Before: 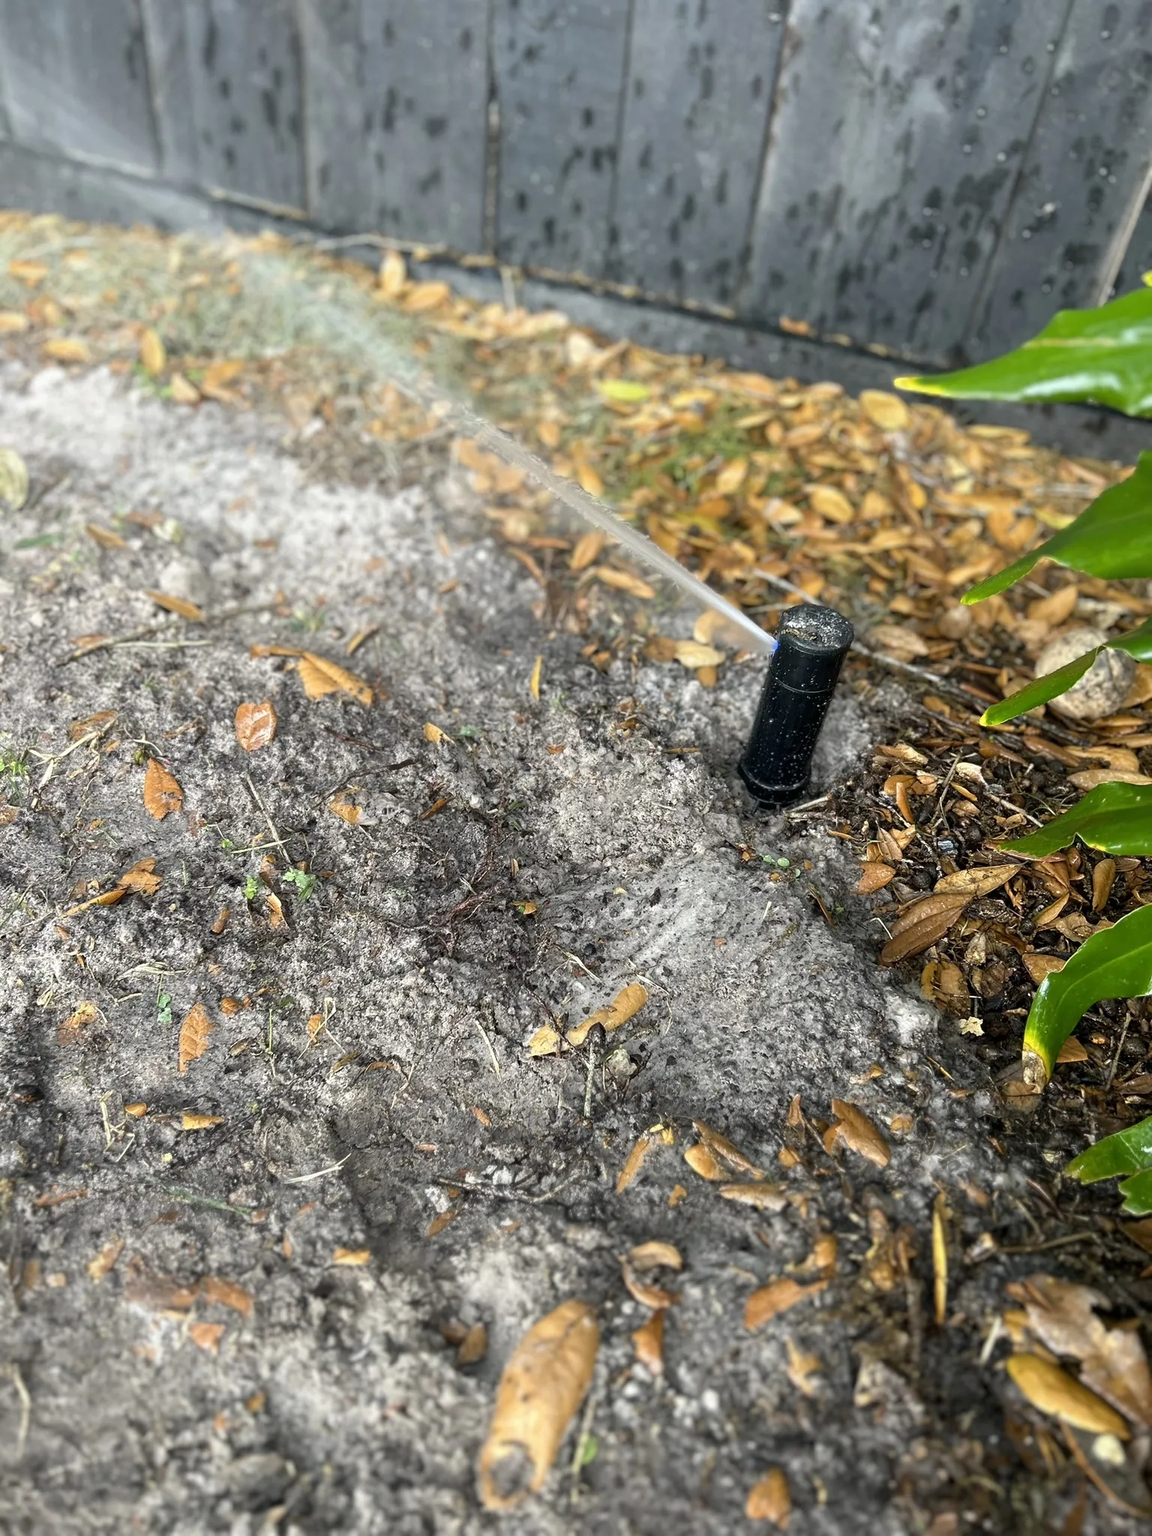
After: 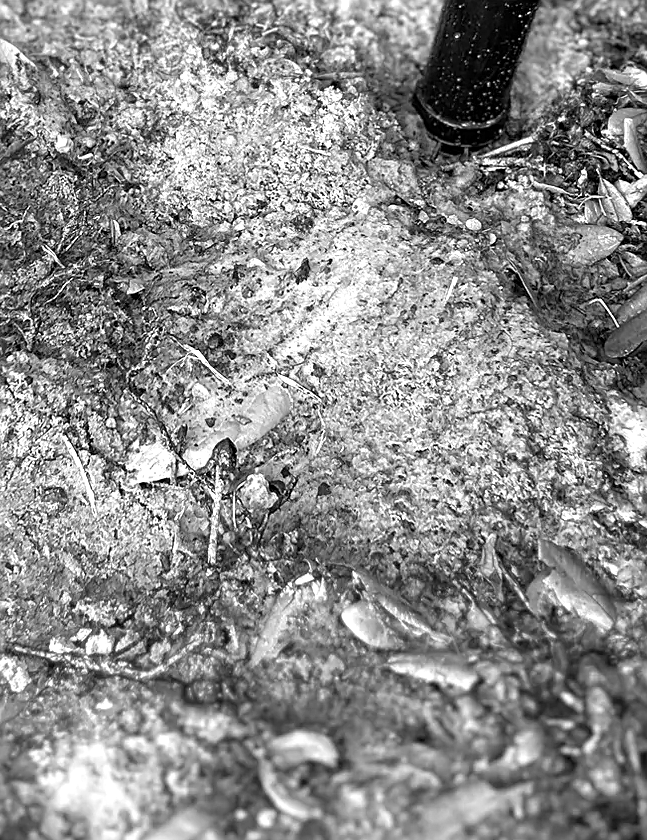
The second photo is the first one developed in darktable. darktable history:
sharpen: on, module defaults
monochrome: on, module defaults
crop: left 37.221%, top 45.169%, right 20.63%, bottom 13.777%
exposure: black level correction 0.001, exposure 0.5 EV, compensate exposure bias true, compensate highlight preservation false
